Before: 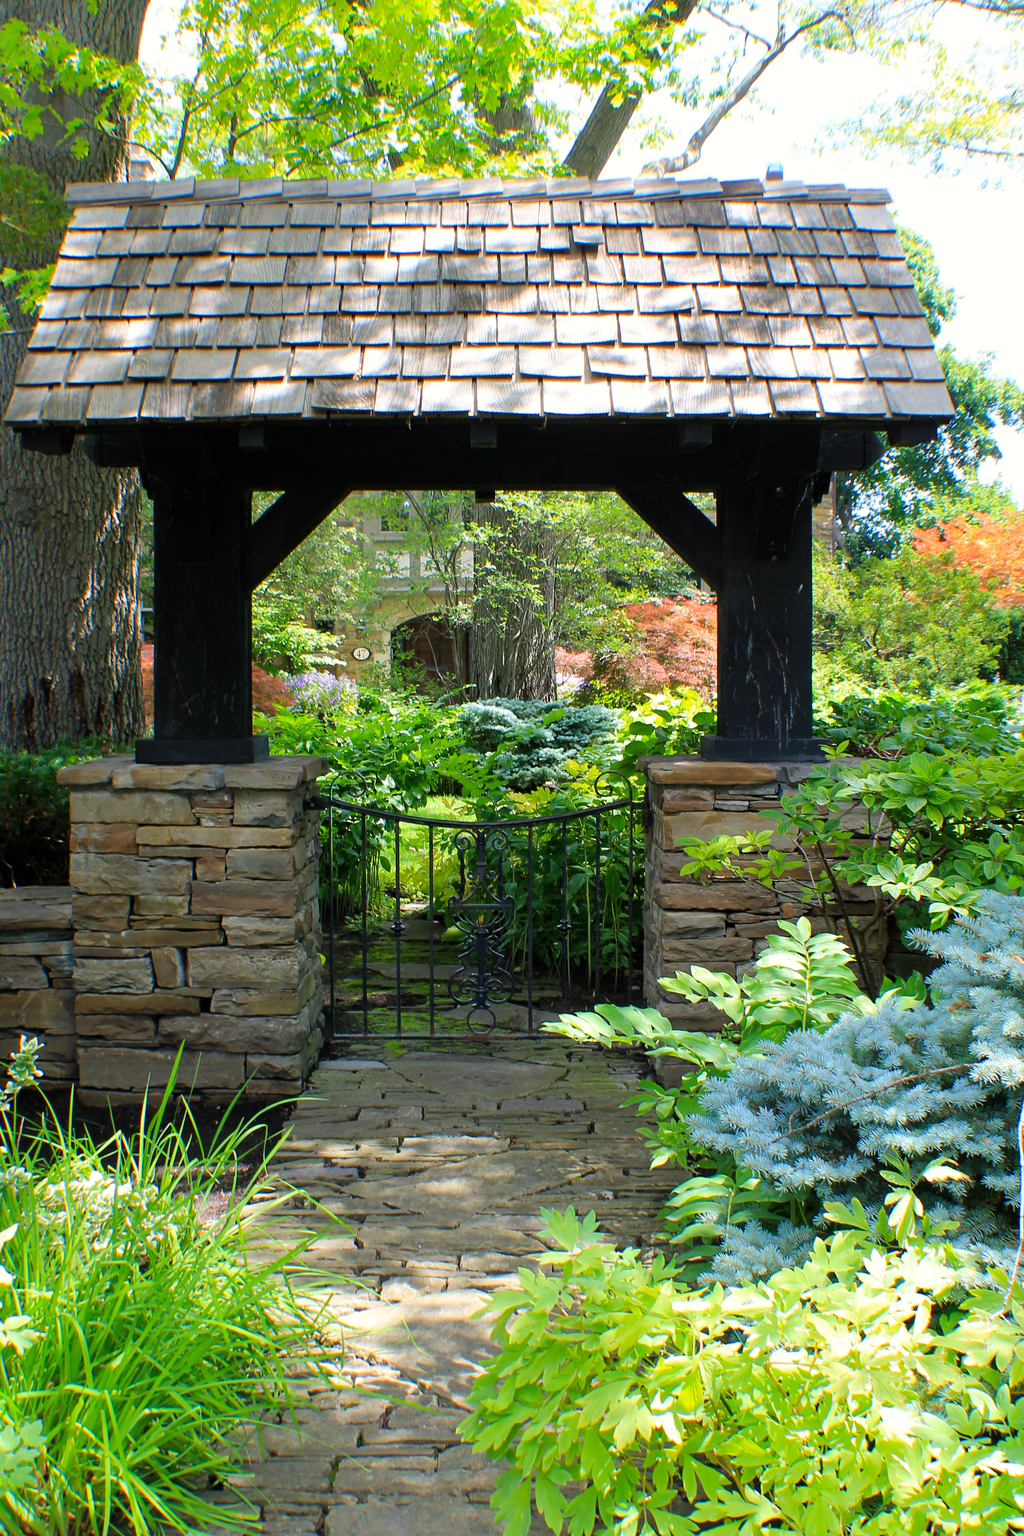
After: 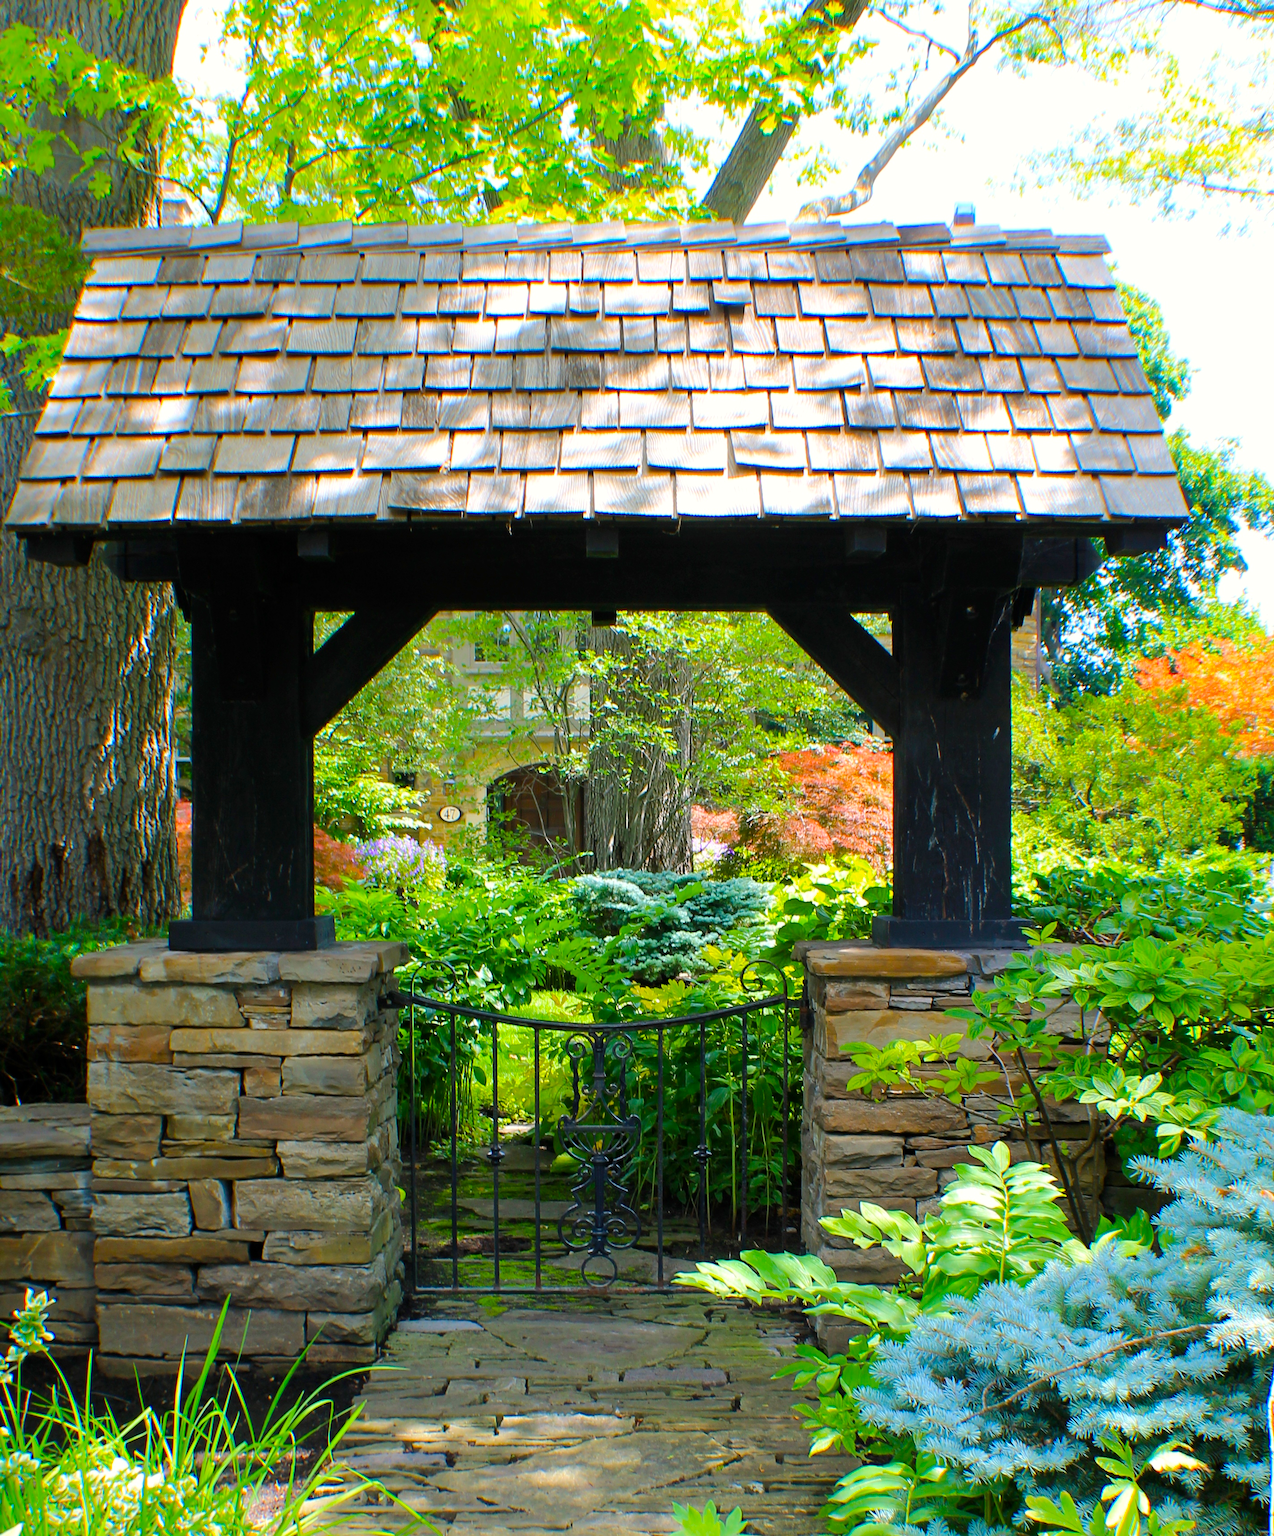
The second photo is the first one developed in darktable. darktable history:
crop: bottom 19.644%
color balance rgb: perceptual saturation grading › global saturation 25%, perceptual brilliance grading › mid-tones 10%, perceptual brilliance grading › shadows 15%, global vibrance 20%
